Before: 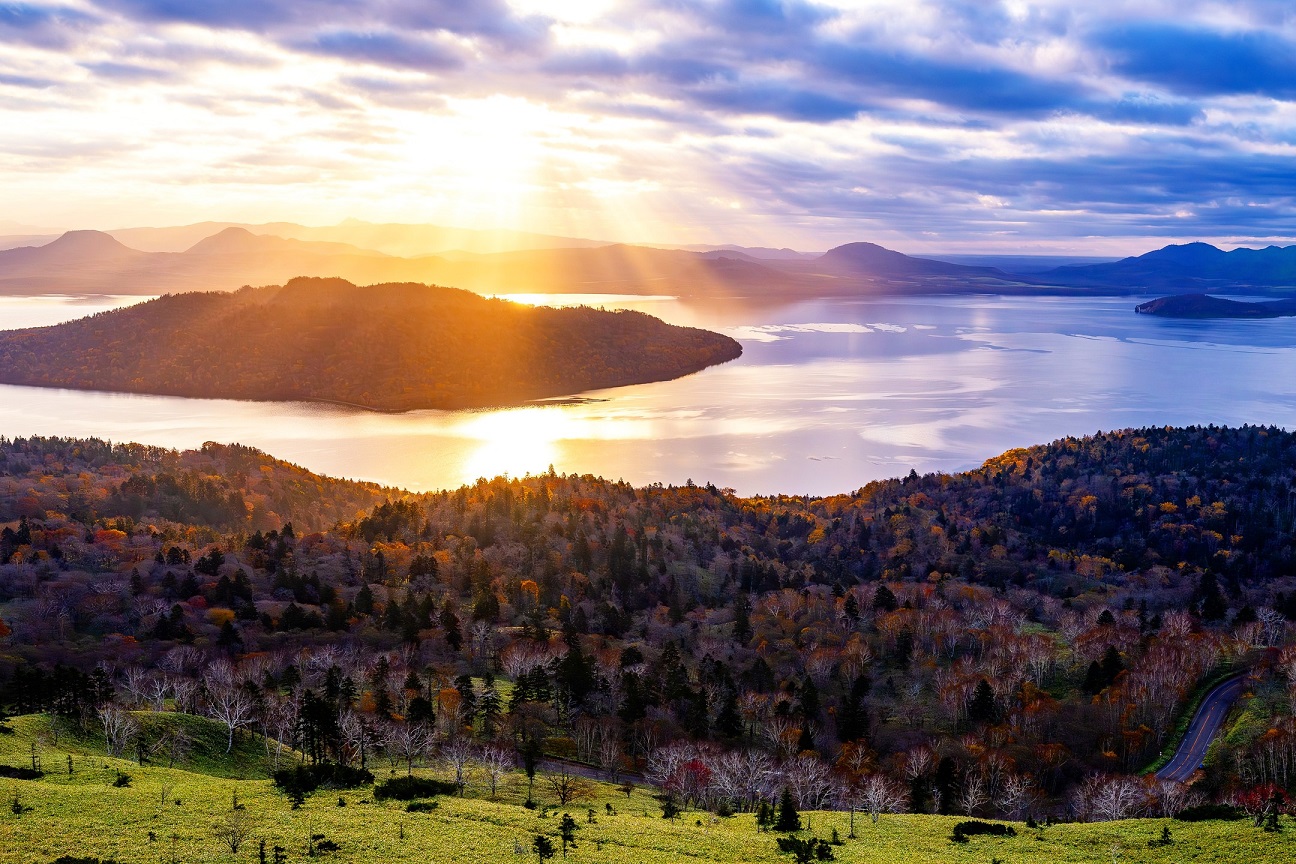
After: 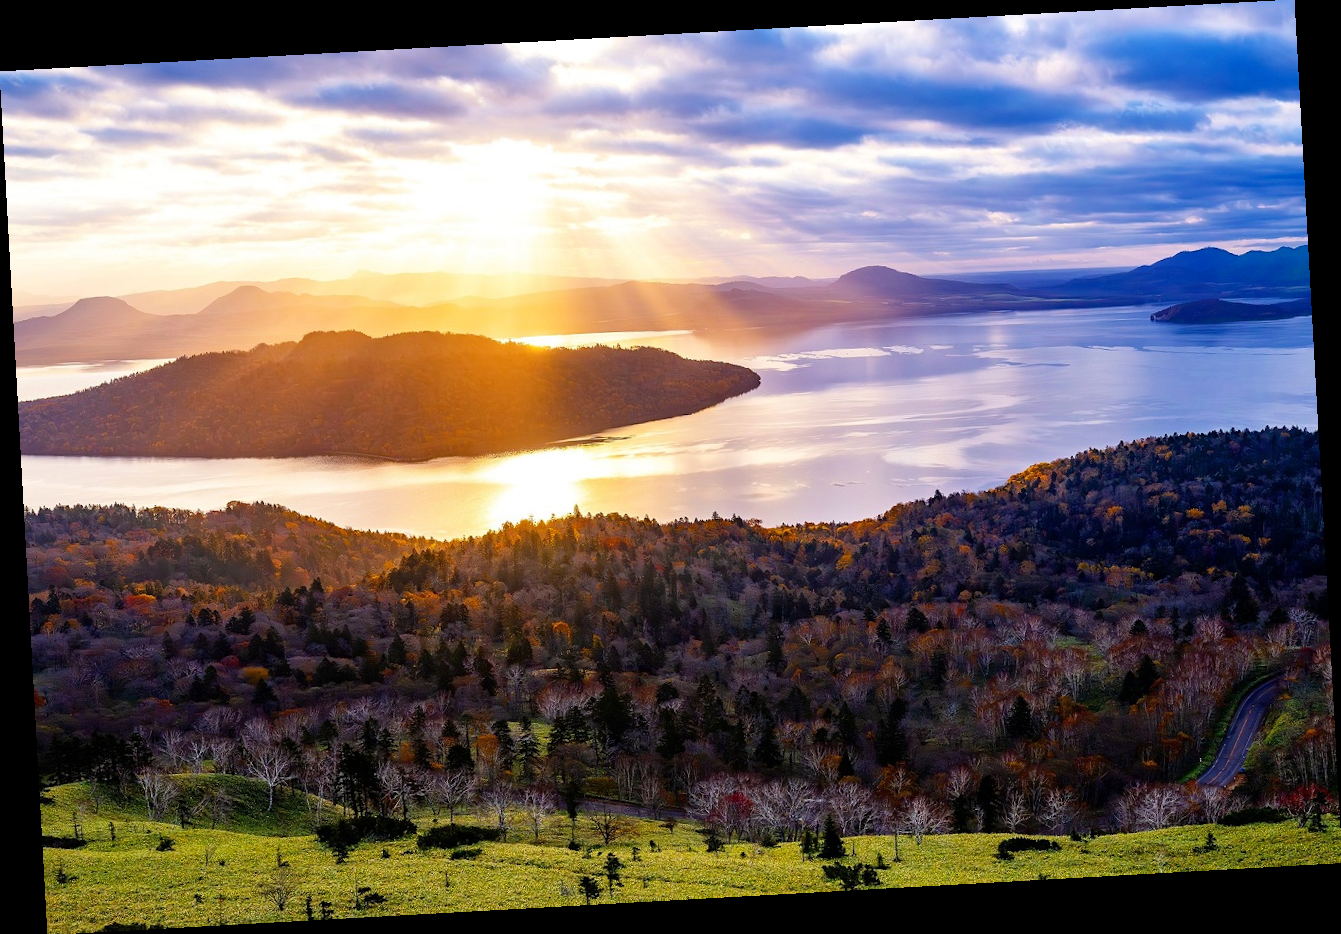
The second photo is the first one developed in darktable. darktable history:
rotate and perspective: rotation -3.18°, automatic cropping off
color balance rgb: perceptual saturation grading › global saturation 10%
contrast brightness saturation: saturation -0.05
